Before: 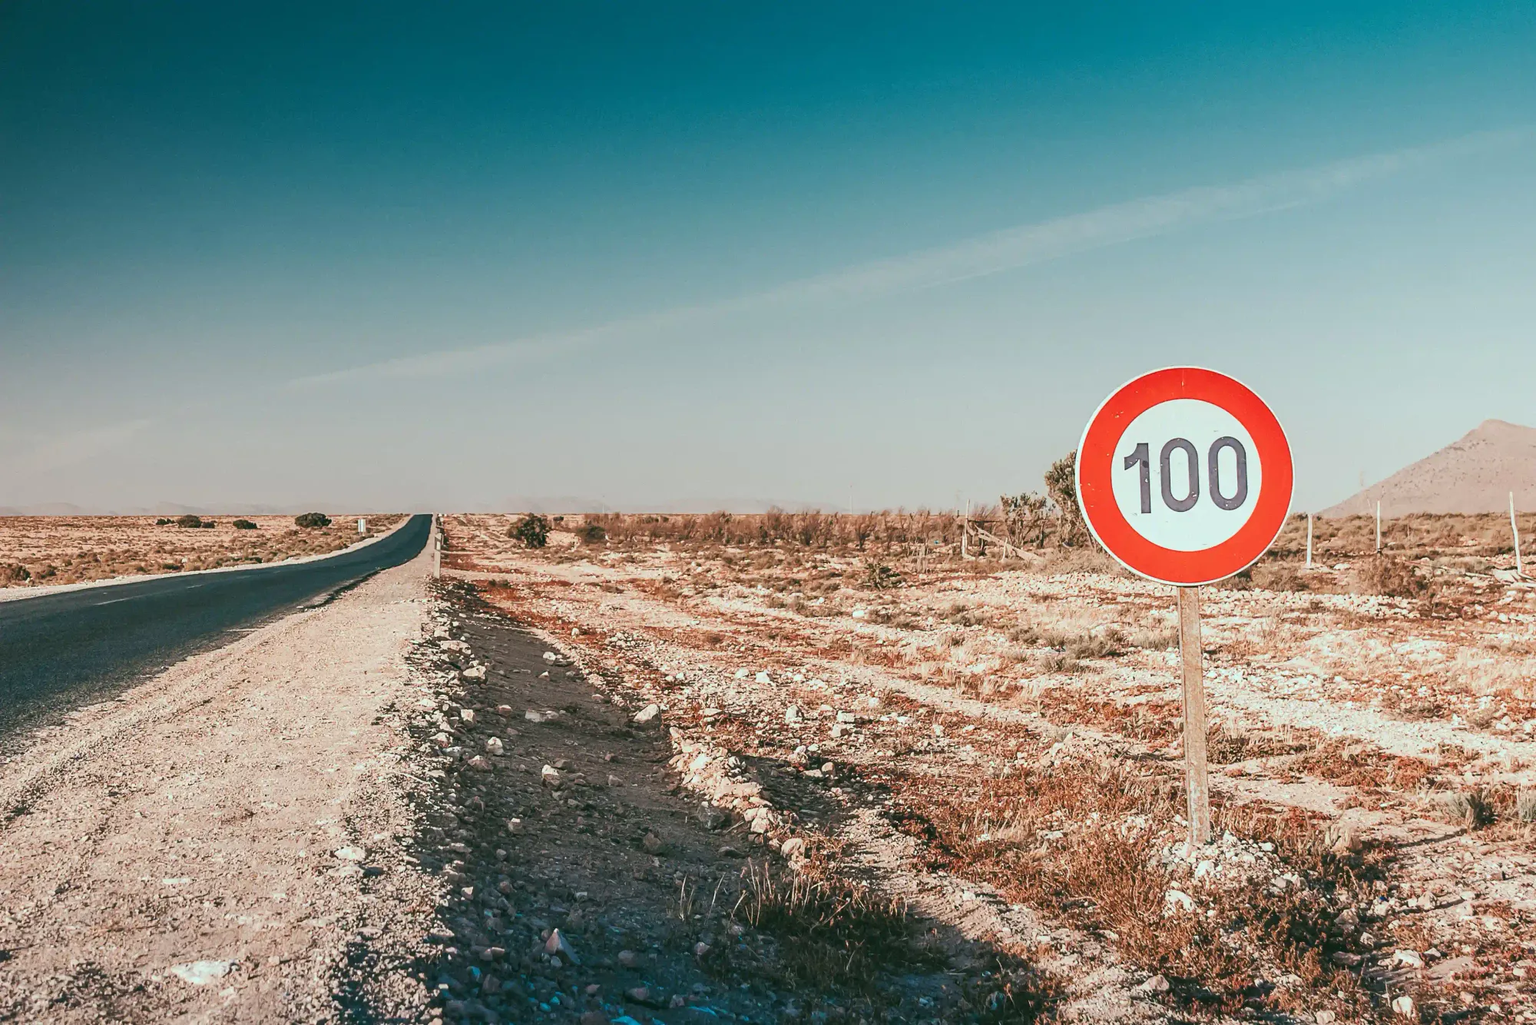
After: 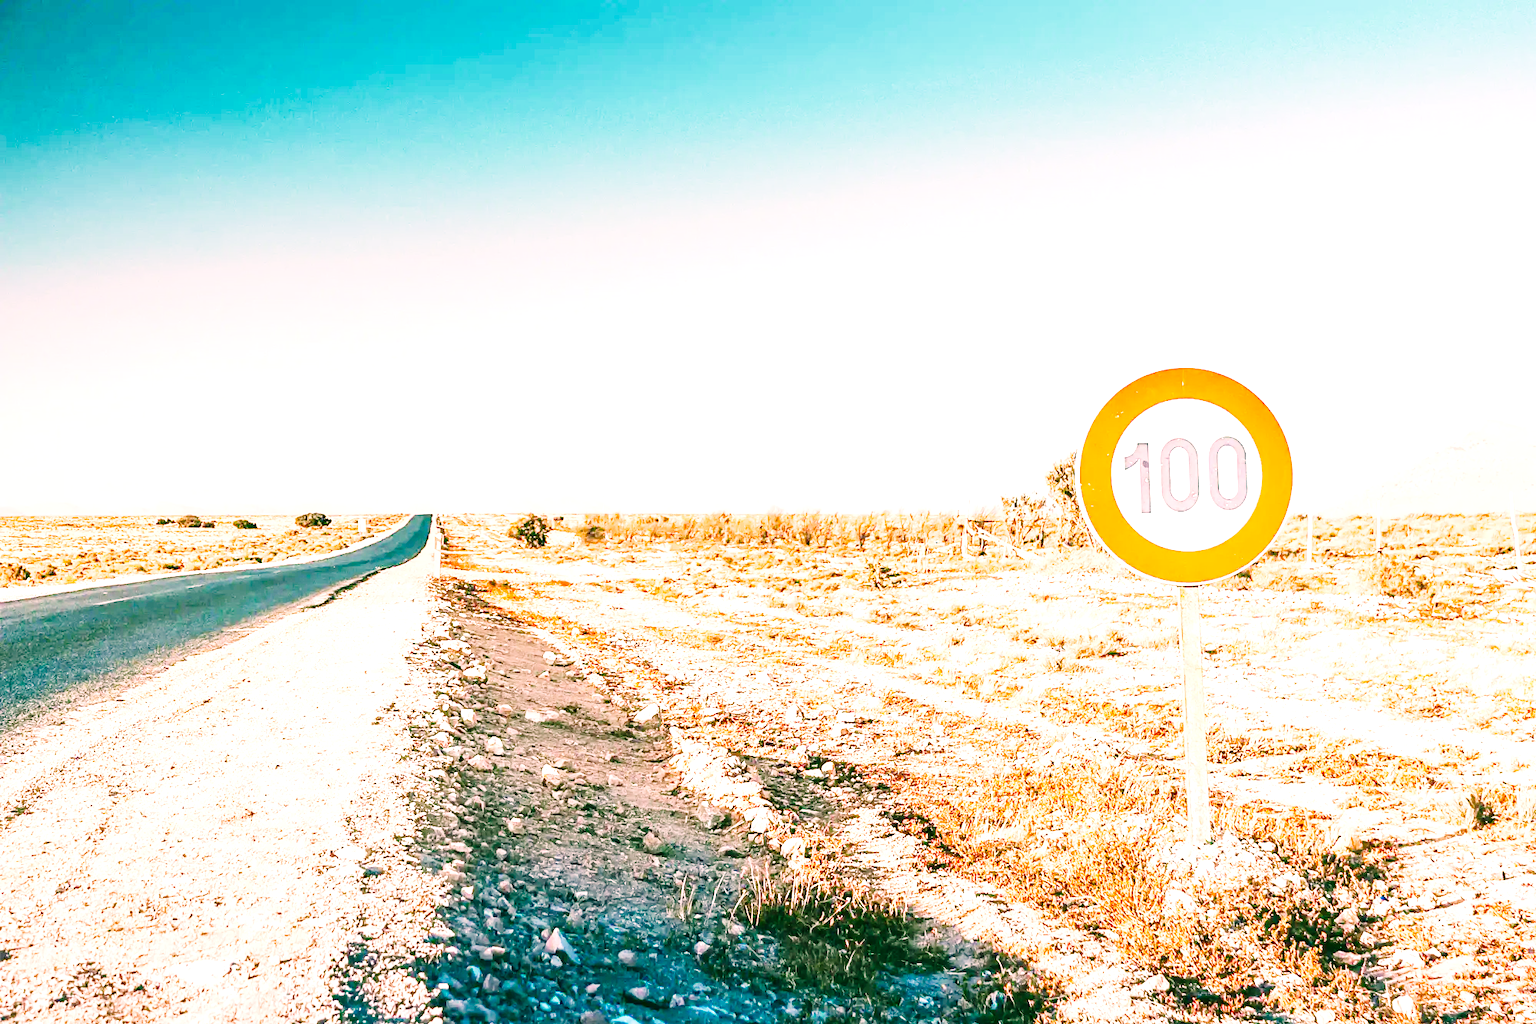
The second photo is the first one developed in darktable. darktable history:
exposure: black level correction 0, exposure 1.097 EV, compensate highlight preservation false
tone curve: curves: ch0 [(0, 0) (0.004, 0) (0.133, 0.071) (0.325, 0.456) (0.832, 0.957) (1, 1)], preserve colors none
color correction: highlights a* 12.72, highlights b* 5.54
color balance rgb: perceptual saturation grading › global saturation 29.537%, perceptual brilliance grading › highlights 20.033%, perceptual brilliance grading › mid-tones 20.204%, perceptual brilliance grading › shadows -20.829%, global vibrance 20%
